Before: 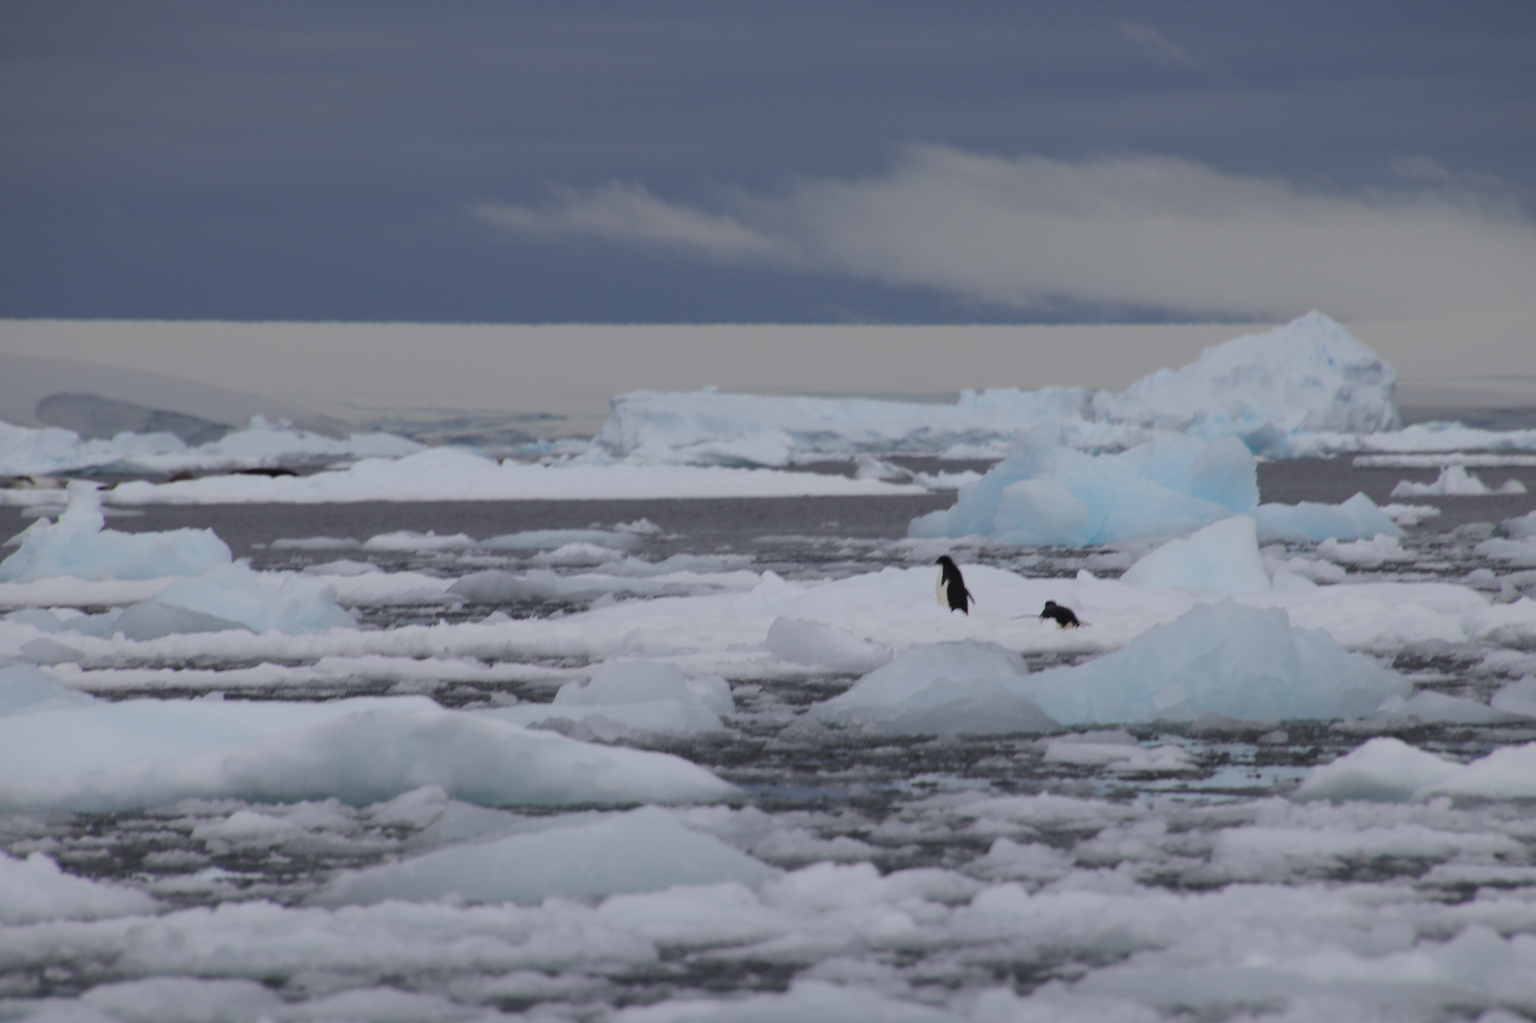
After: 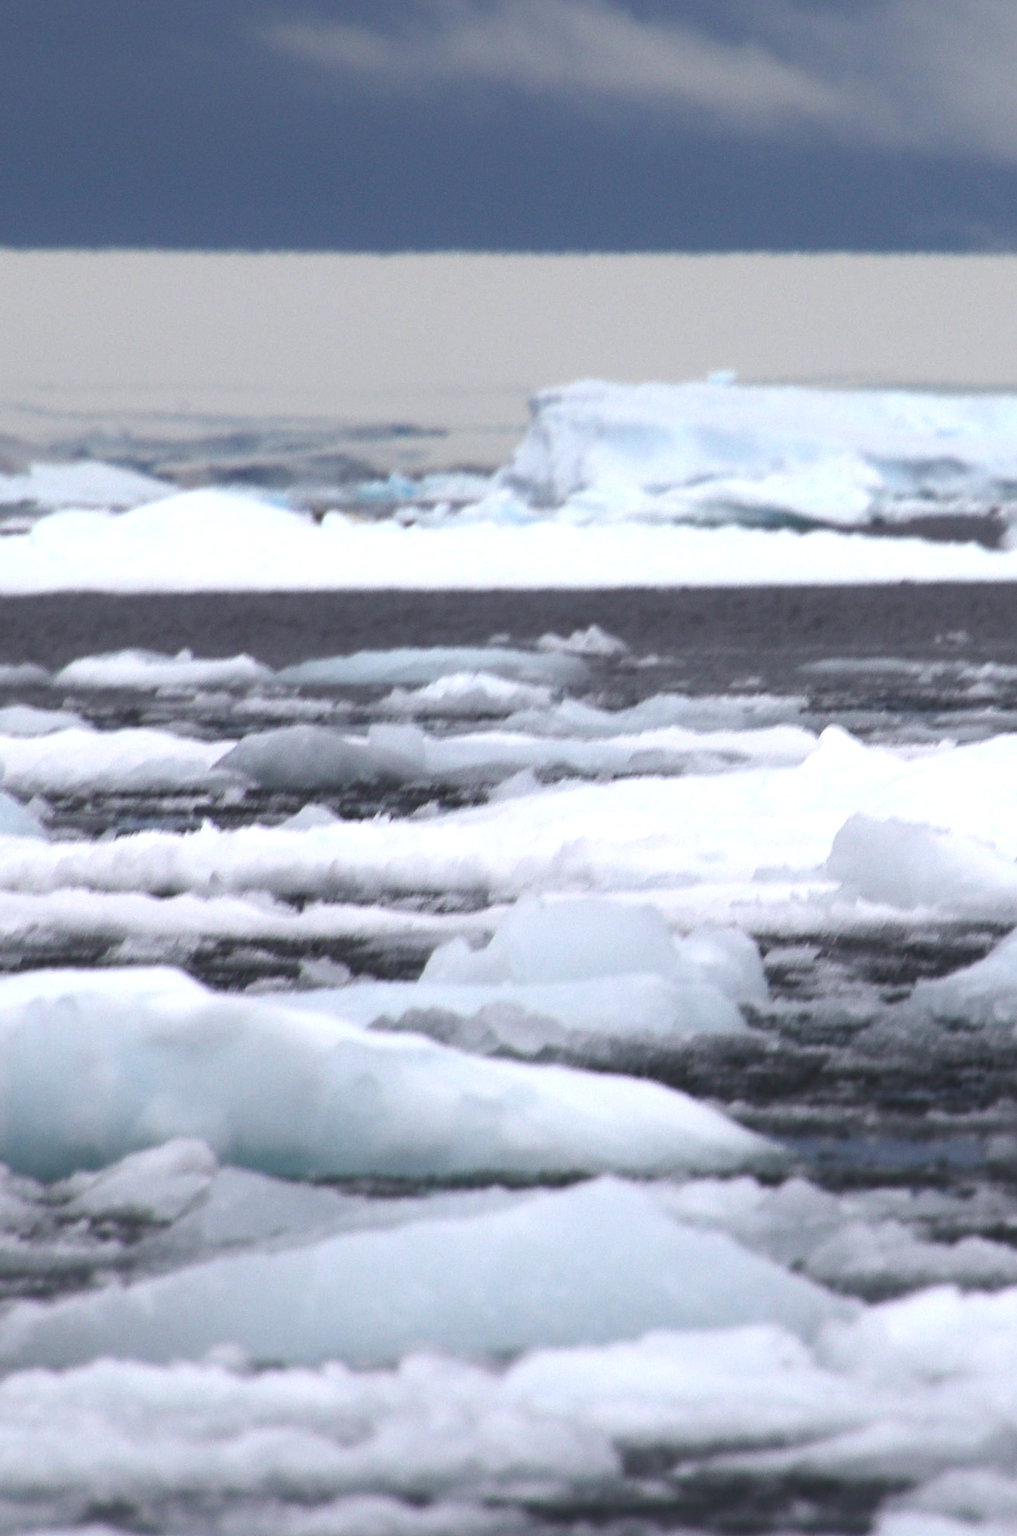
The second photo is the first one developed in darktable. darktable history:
crop and rotate: left 21.814%, top 18.843%, right 43.678%, bottom 2.982%
exposure: black level correction 0, compensate highlight preservation false
color balance rgb: global offset › hue 170.66°, perceptual saturation grading › global saturation 20%, perceptual saturation grading › highlights -25.736%, perceptual saturation grading › shadows 25.541%, perceptual brilliance grading › global brilliance 20.533%, perceptual brilliance grading › shadows -39.868%, global vibrance 20%
tone equalizer: -8 EV -0.774 EV, -7 EV -0.667 EV, -6 EV -0.563 EV, -5 EV -0.372 EV, -3 EV 0.391 EV, -2 EV 0.6 EV, -1 EV 0.7 EV, +0 EV 0.761 EV, edges refinement/feathering 500, mask exposure compensation -1.57 EV, preserve details guided filter
